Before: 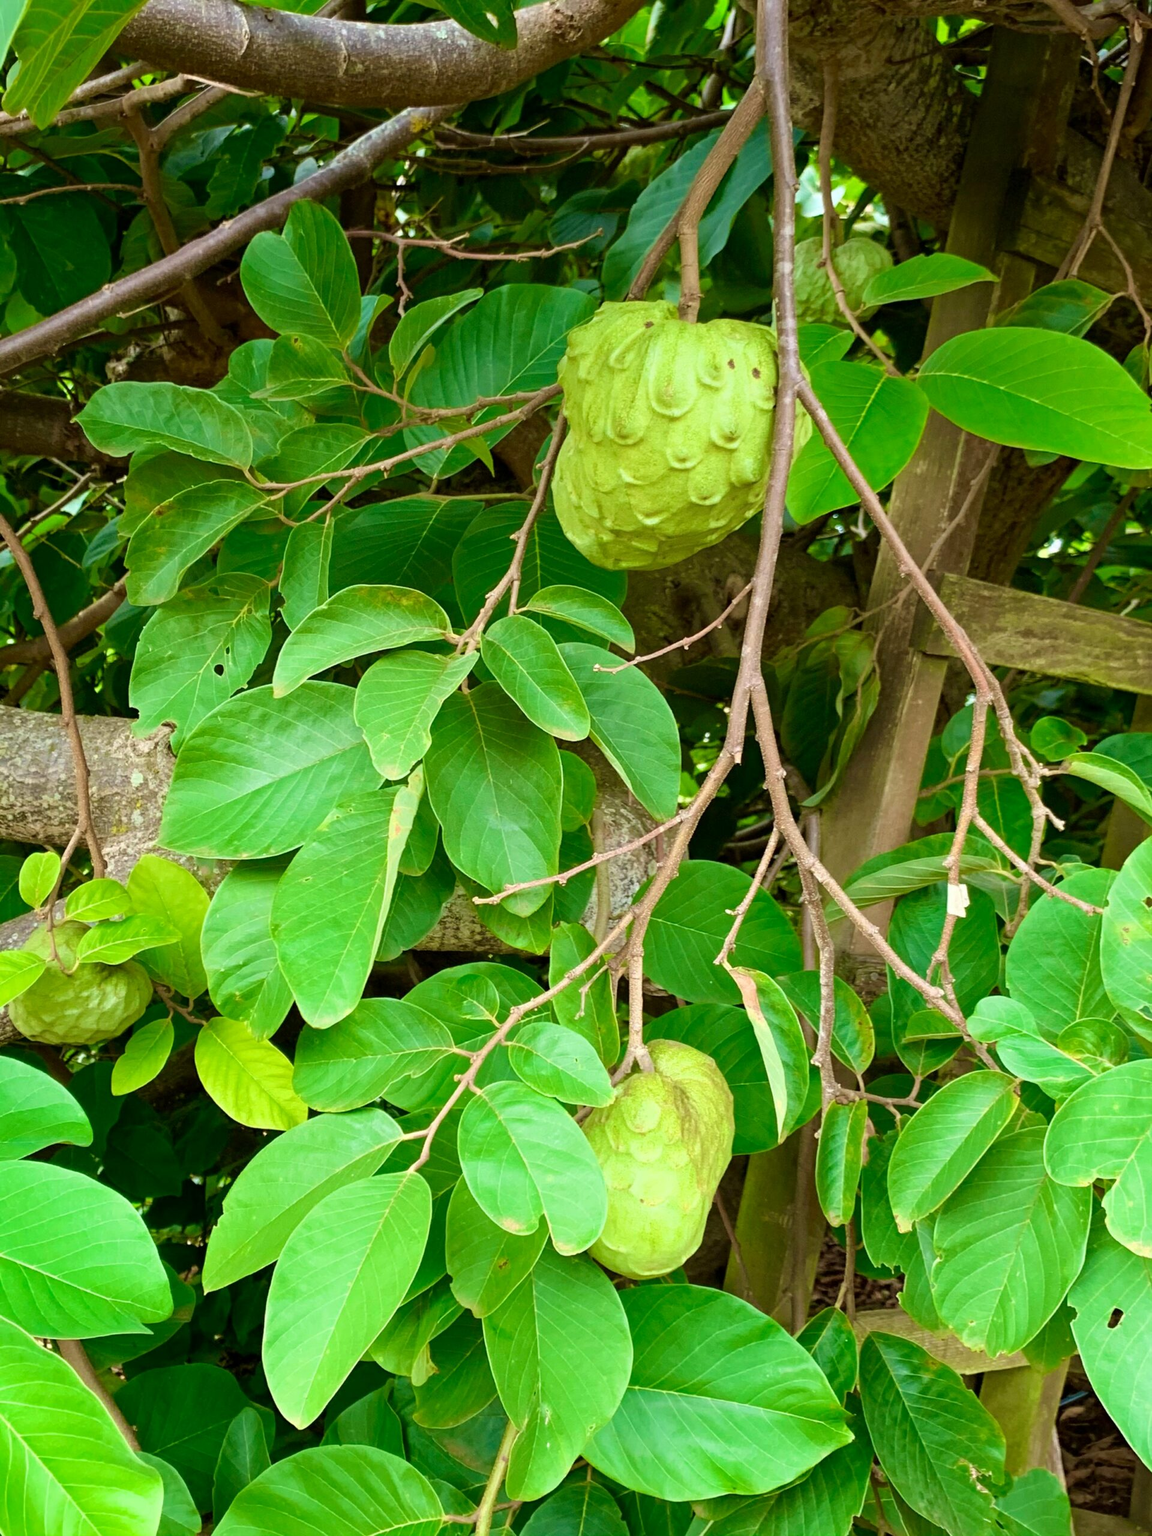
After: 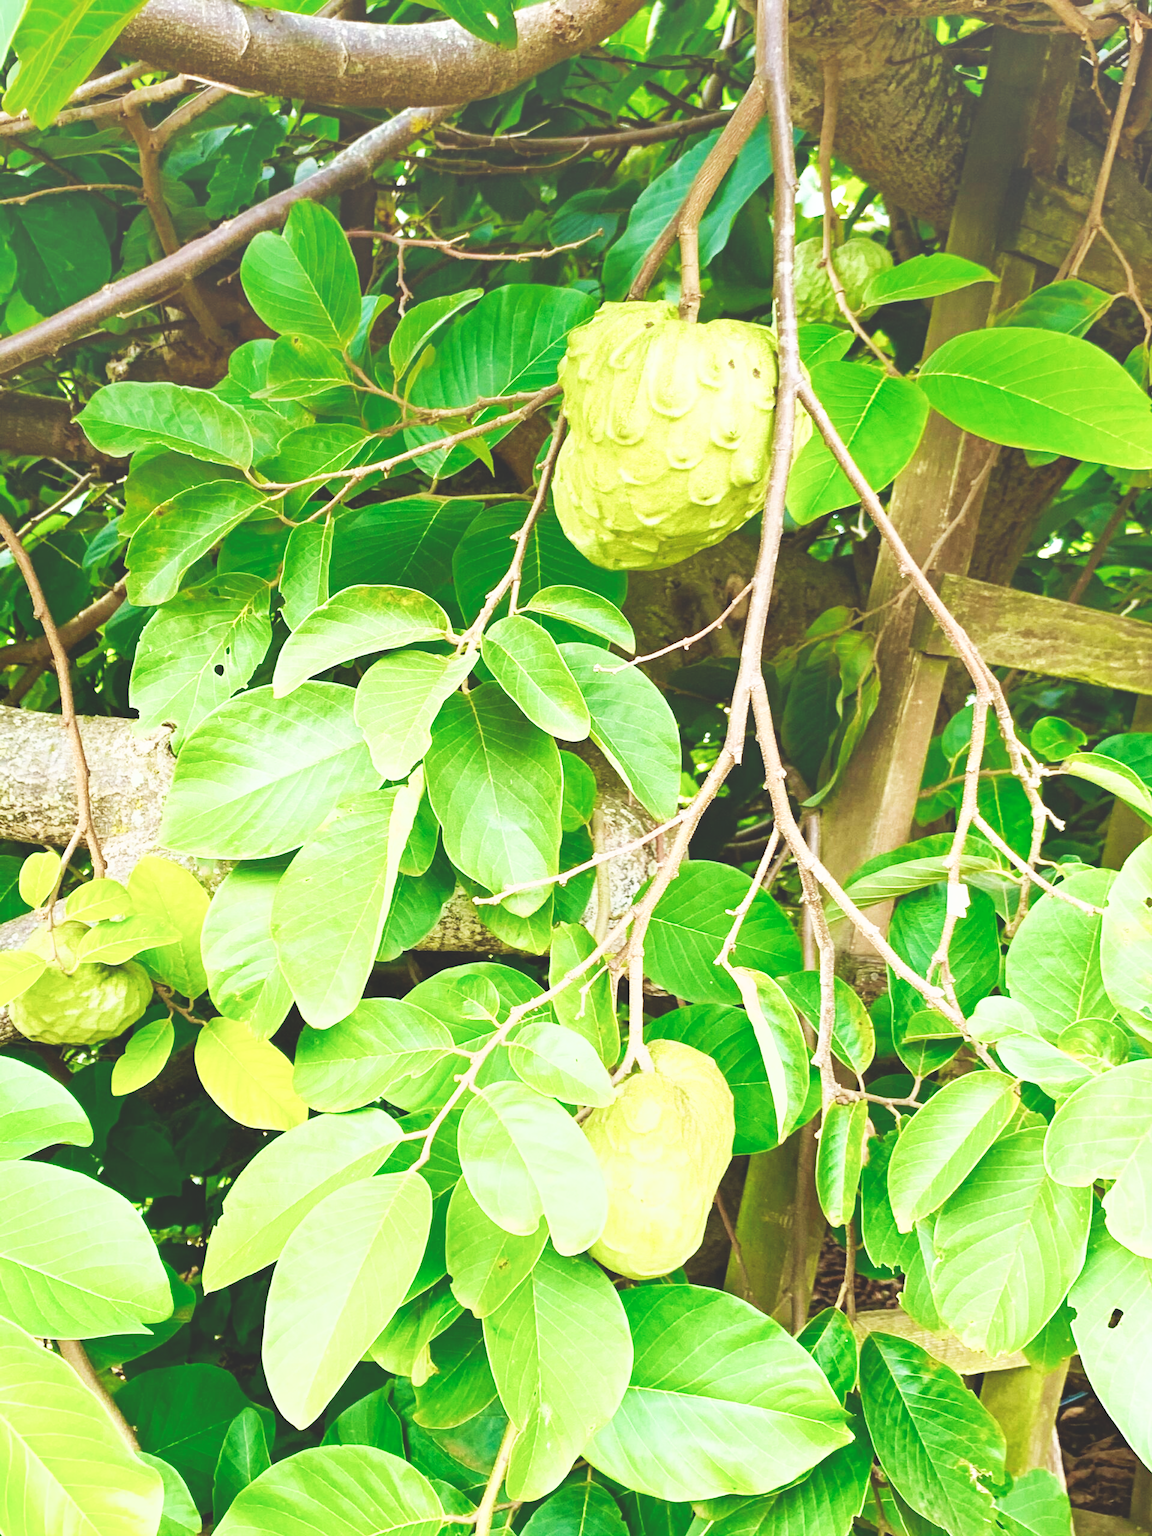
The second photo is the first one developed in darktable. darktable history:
tone equalizer: -7 EV -0.63 EV, -6 EV 1 EV, -5 EV -0.45 EV, -4 EV 0.43 EV, -3 EV 0.41 EV, -2 EV 0.15 EV, -1 EV -0.15 EV, +0 EV -0.39 EV, smoothing diameter 25%, edges refinement/feathering 10, preserve details guided filter
base curve: curves: ch0 [(0, 0) (0.007, 0.004) (0.027, 0.03) (0.046, 0.07) (0.207, 0.54) (0.442, 0.872) (0.673, 0.972) (1, 1)], preserve colors none
exposure: black level correction -0.03, compensate highlight preservation false
